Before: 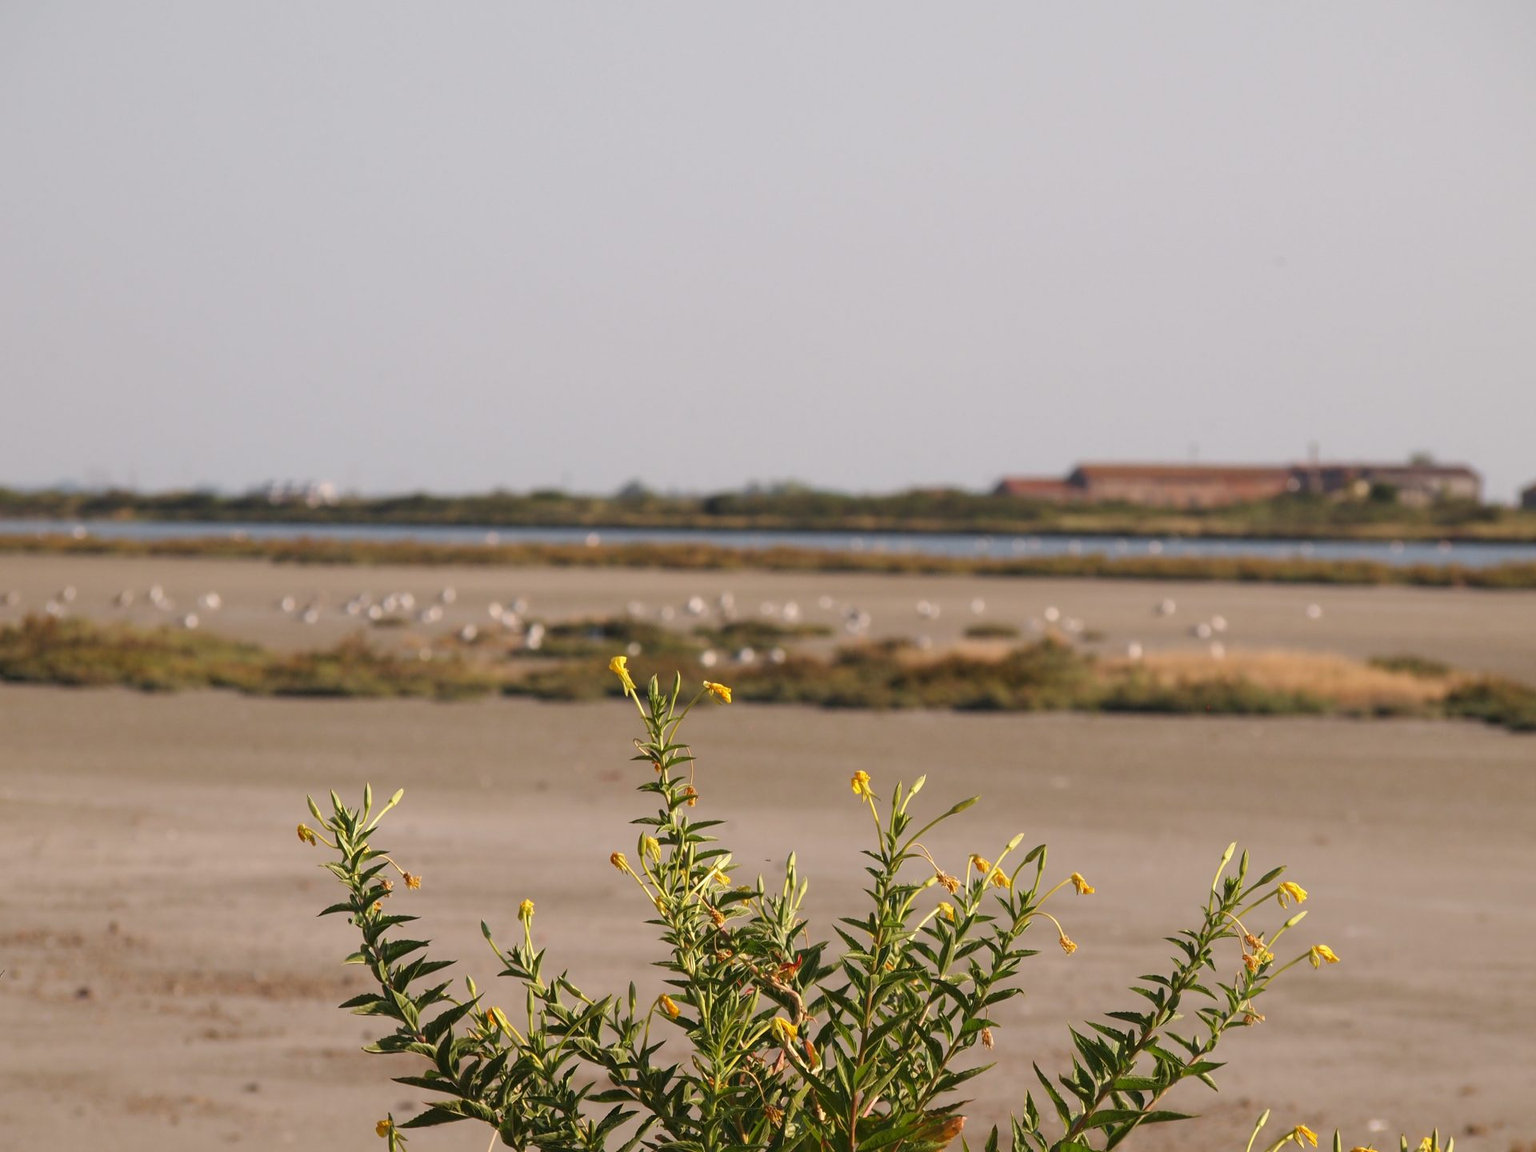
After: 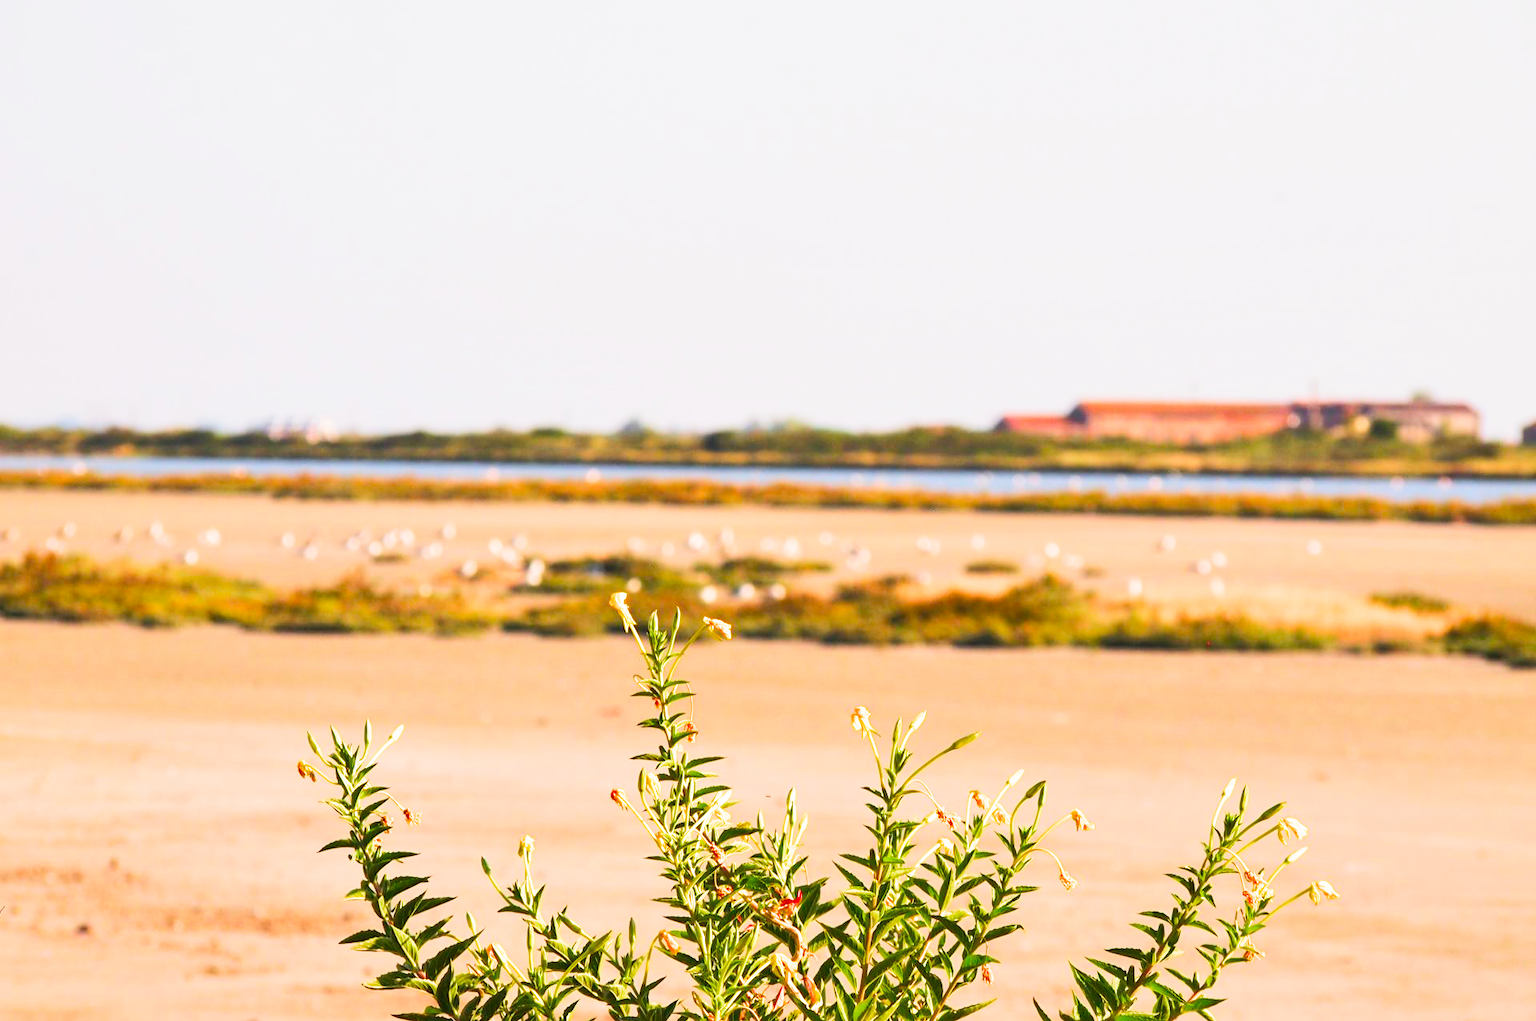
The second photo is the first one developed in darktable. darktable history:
exposure: black level correction 0, exposure 1.2 EV, compensate highlight preservation false
crop and rotate: top 5.557%, bottom 5.711%
shadows and highlights: shadows 36.01, highlights -34.82, soften with gaussian
filmic rgb: middle gray luminance 9.22%, black relative exposure -10.55 EV, white relative exposure 3.44 EV, target black luminance 0%, hardness 5.98, latitude 59.57%, contrast 1.086, highlights saturation mix 3.89%, shadows ↔ highlights balance 28.53%, color science v5 (2021), contrast in shadows safe, contrast in highlights safe
contrast brightness saturation: contrast 0.204, brightness 0.199, saturation 0.79
